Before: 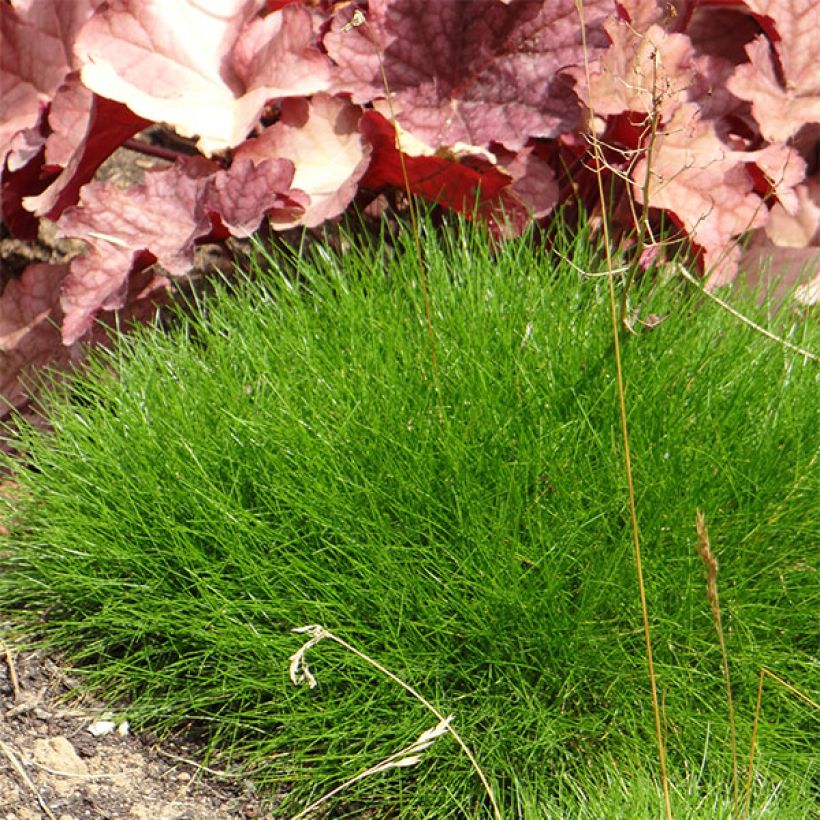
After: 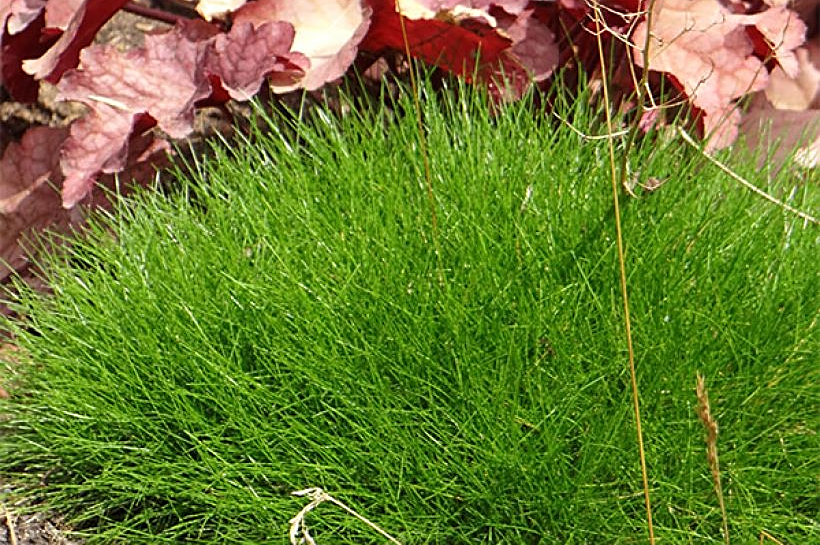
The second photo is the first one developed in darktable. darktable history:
crop: top 16.771%, bottom 16.718%
sharpen: on, module defaults
